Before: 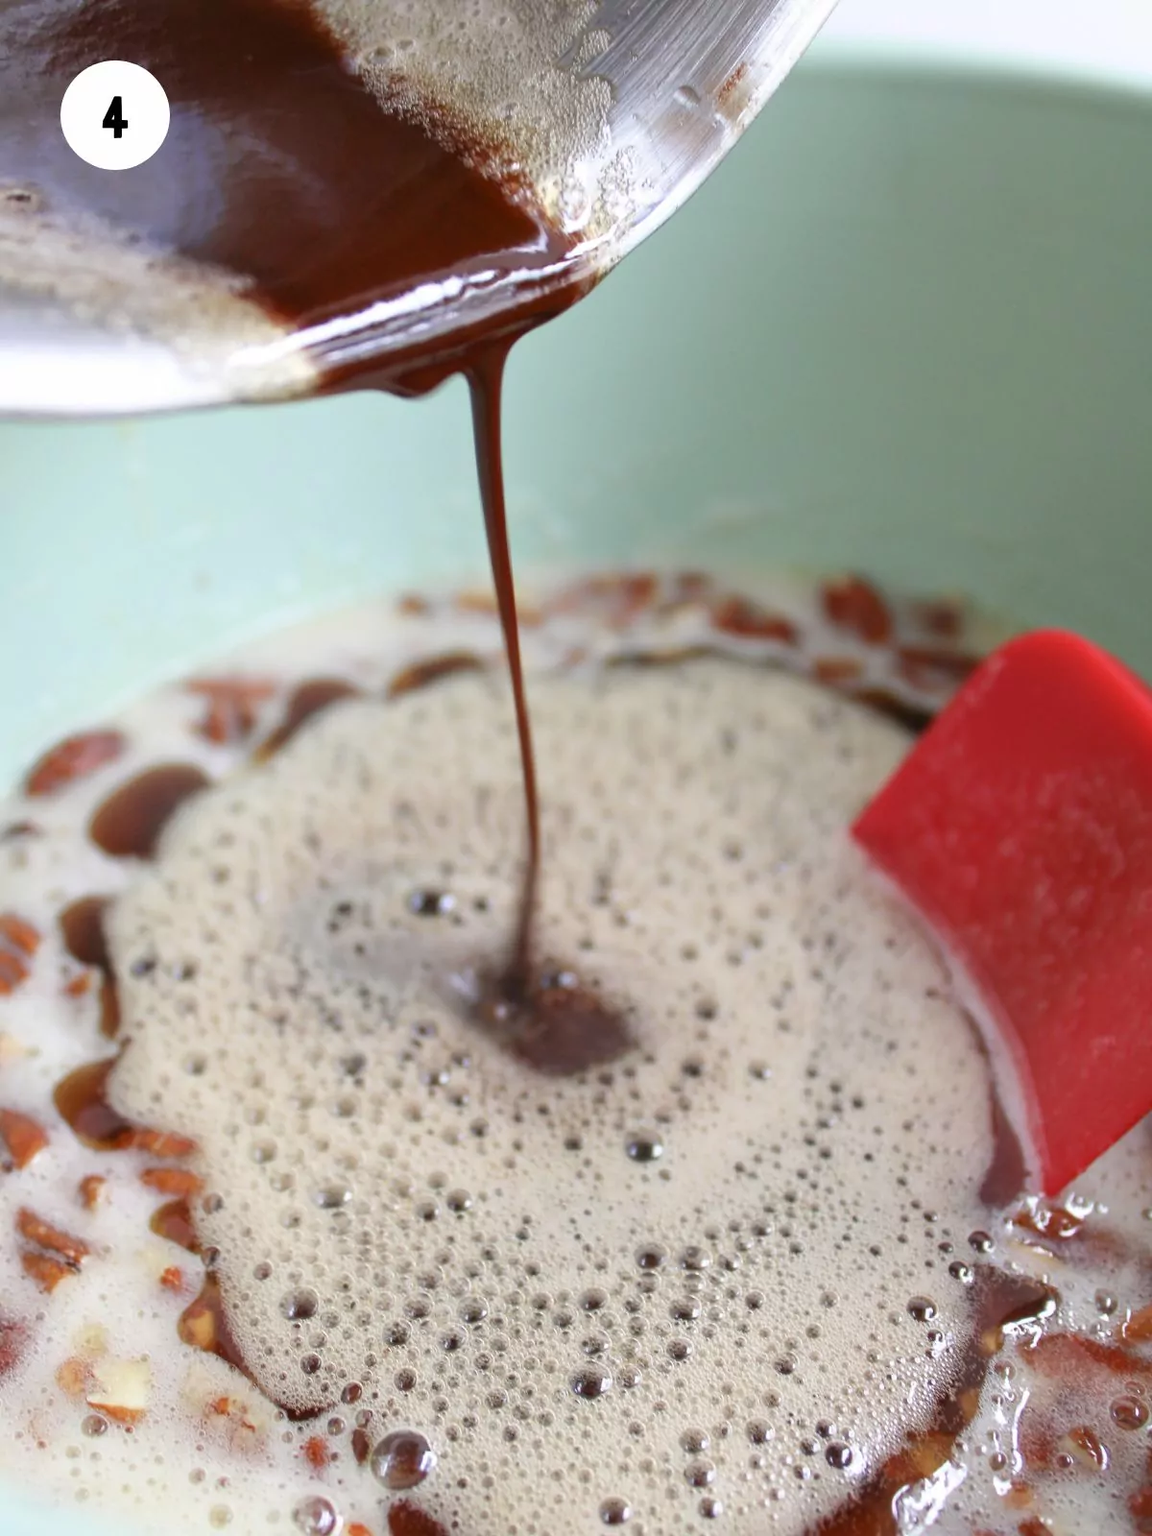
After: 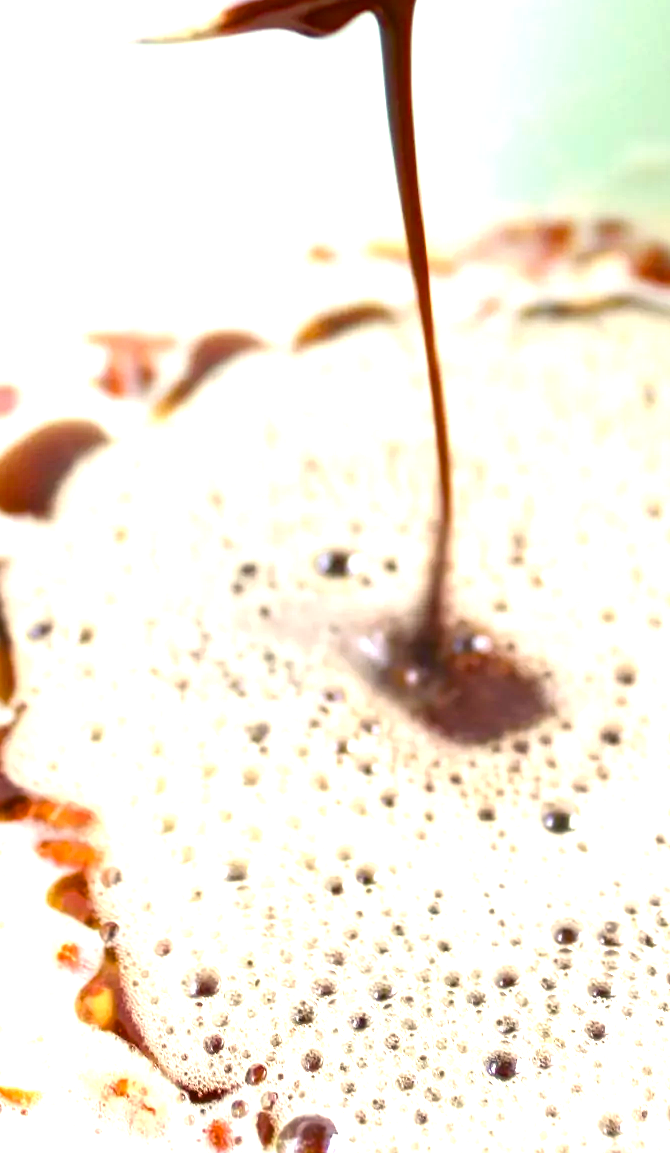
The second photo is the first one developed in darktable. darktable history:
crop: left 9.177%, top 23.61%, right 34.975%, bottom 4.305%
exposure: exposure 0.566 EV, compensate highlight preservation false
color balance rgb: highlights gain › chroma 3.074%, highlights gain › hue 78.37°, linear chroma grading › global chroma 14.705%, perceptual saturation grading › global saturation 27.321%, perceptual saturation grading › highlights -28.521%, perceptual saturation grading › mid-tones 15.658%, perceptual saturation grading › shadows 33.685%, perceptual brilliance grading › highlights 13.821%, perceptual brilliance grading › shadows -19.361%, global vibrance 15.049%
tone equalizer: -8 EV -0.382 EV, -7 EV -0.39 EV, -6 EV -0.364 EV, -5 EV -0.259 EV, -3 EV 0.191 EV, -2 EV 0.305 EV, -1 EV 0.414 EV, +0 EV 0.431 EV
